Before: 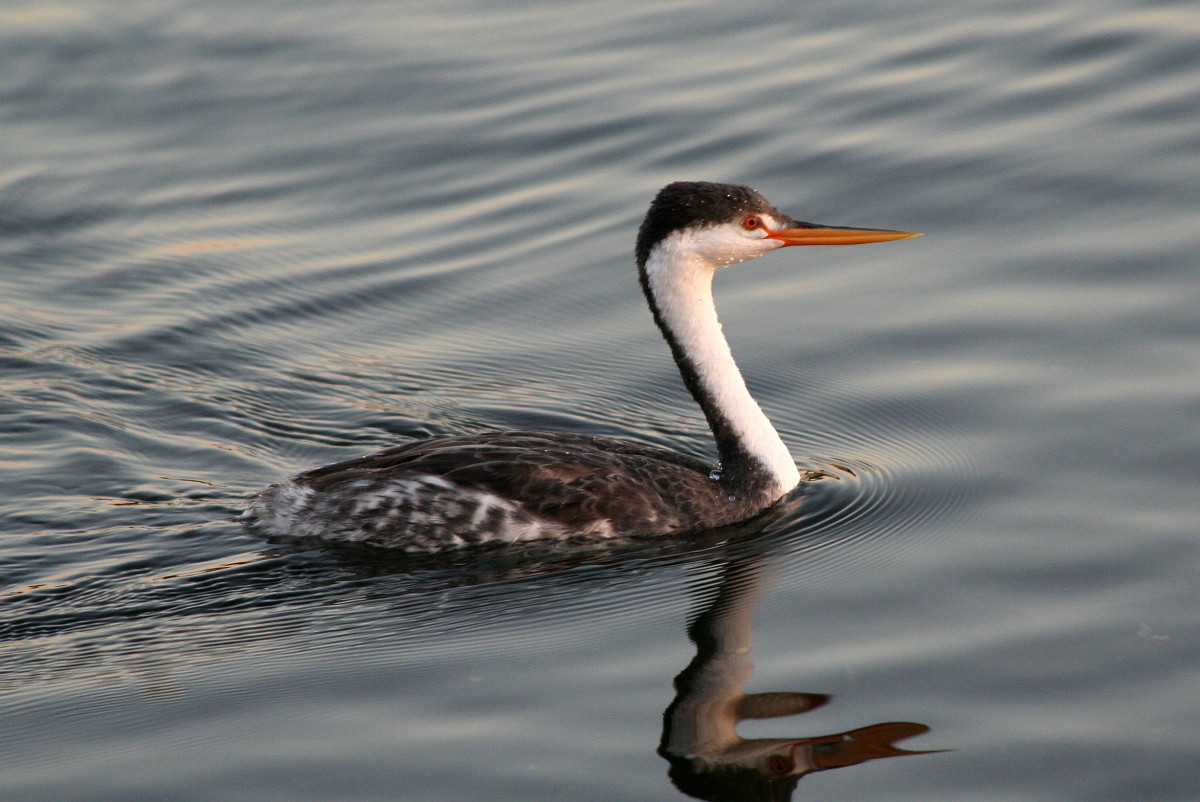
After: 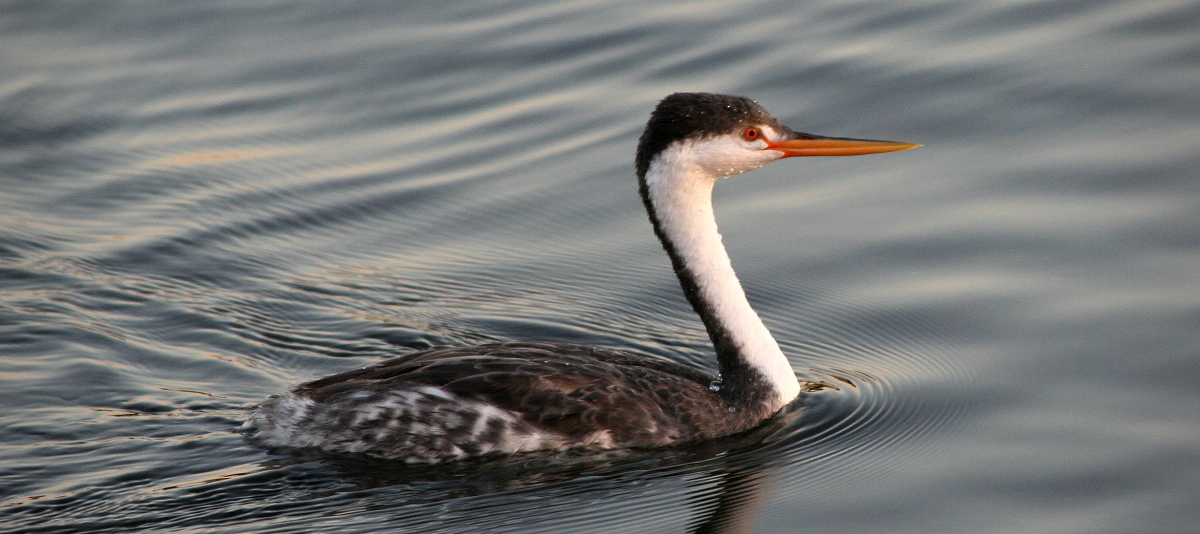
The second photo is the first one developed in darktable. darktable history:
vignetting: fall-off radius 60.92%
crop: top 11.166%, bottom 22.168%
